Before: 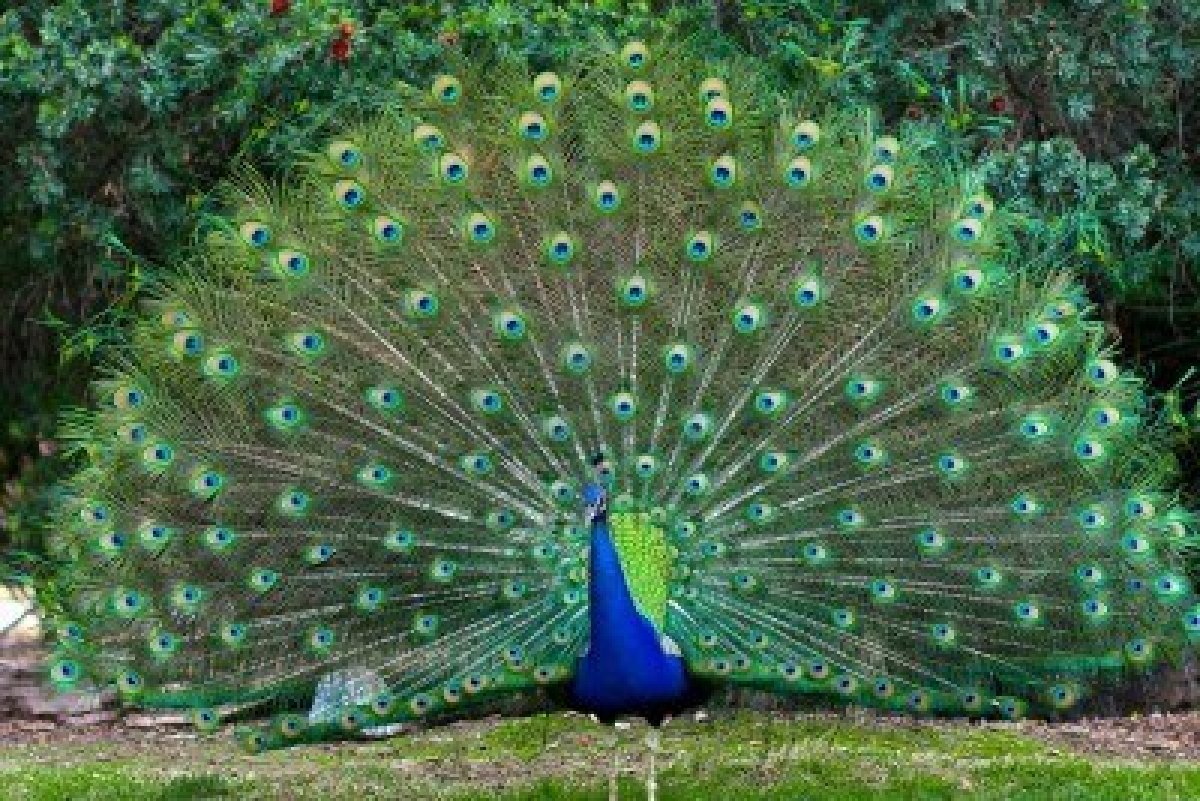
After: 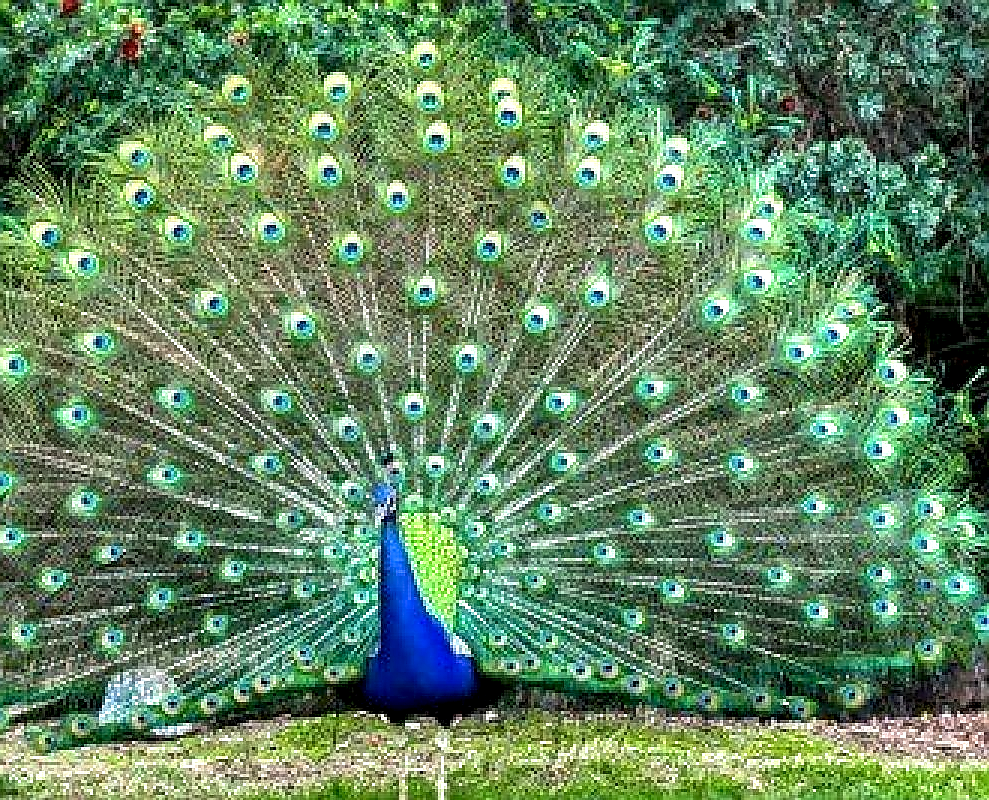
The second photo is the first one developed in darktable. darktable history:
local contrast: highlights 60%, shadows 60%, detail 160%
crop: left 17.582%, bottom 0.031%
exposure: black level correction 0, exposure 0.7 EV, compensate exposure bias true, compensate highlight preservation false
sharpen: radius 1.4, amount 1.25, threshold 0.7
